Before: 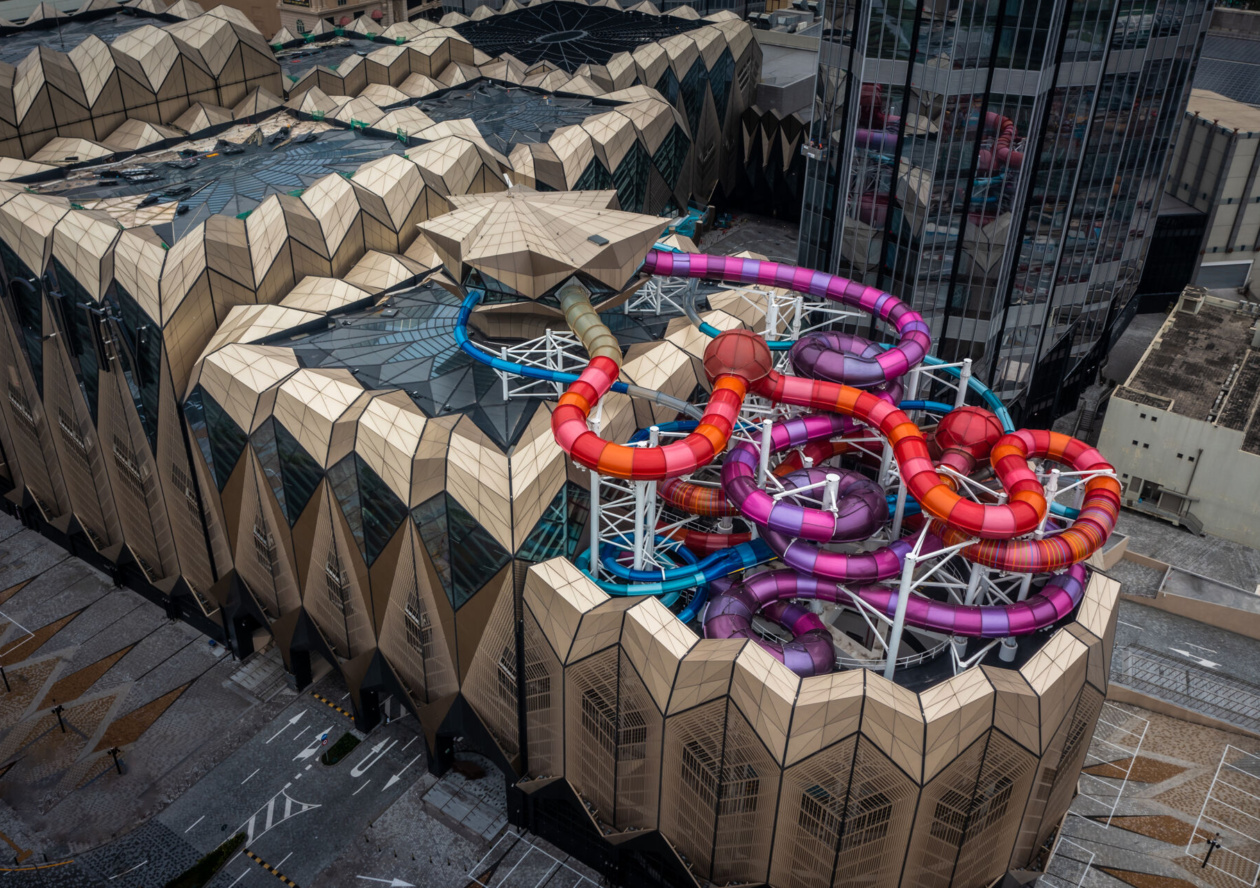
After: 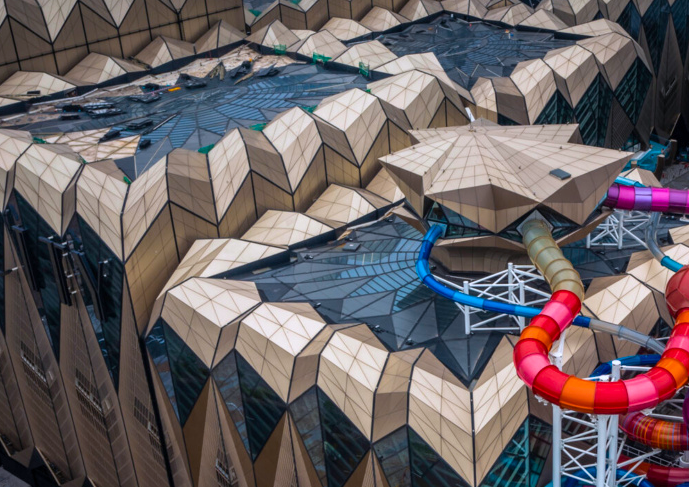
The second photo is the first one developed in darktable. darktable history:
crop and rotate: left 3.047%, top 7.509%, right 42.236%, bottom 37.598%
color calibration: illuminant as shot in camera, x 0.358, y 0.373, temperature 4628.91 K
color balance rgb: perceptual saturation grading › global saturation 25%, global vibrance 20%
